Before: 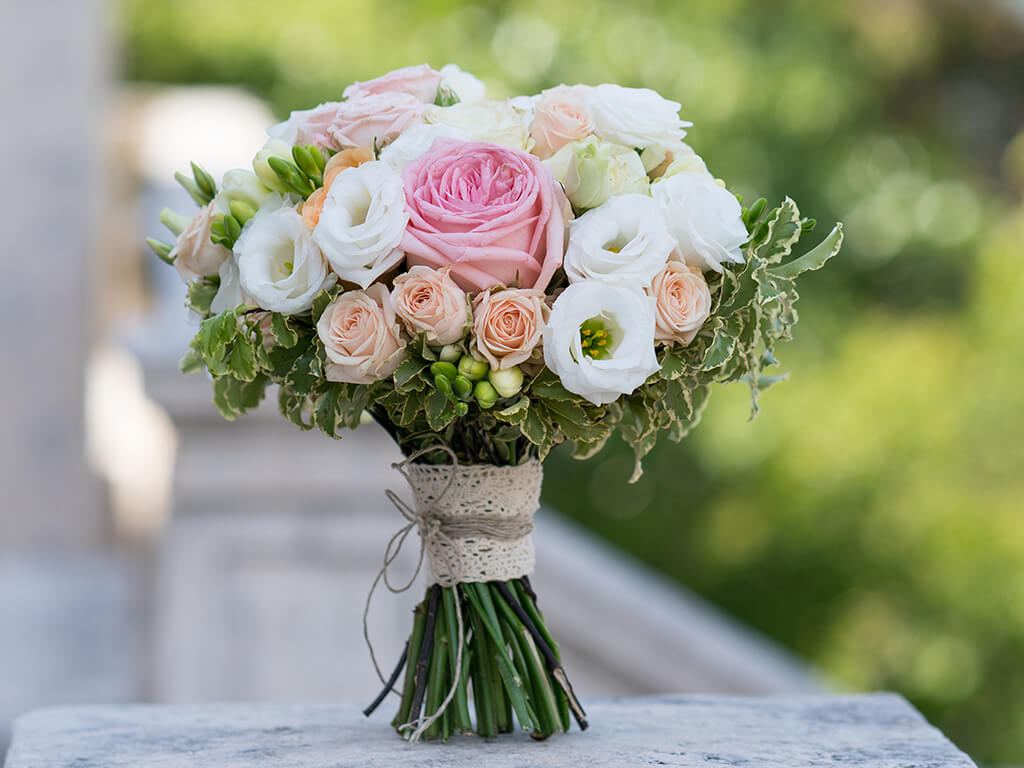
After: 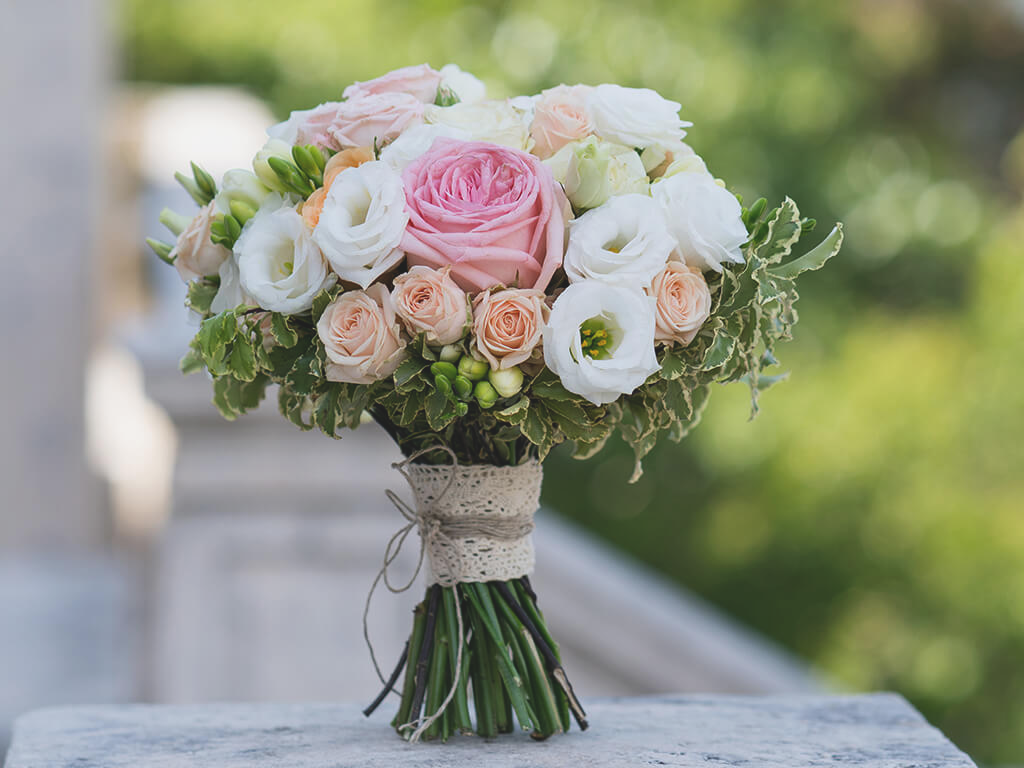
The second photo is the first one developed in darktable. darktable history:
exposure: black level correction -0.015, exposure -0.128 EV, compensate highlight preservation false
